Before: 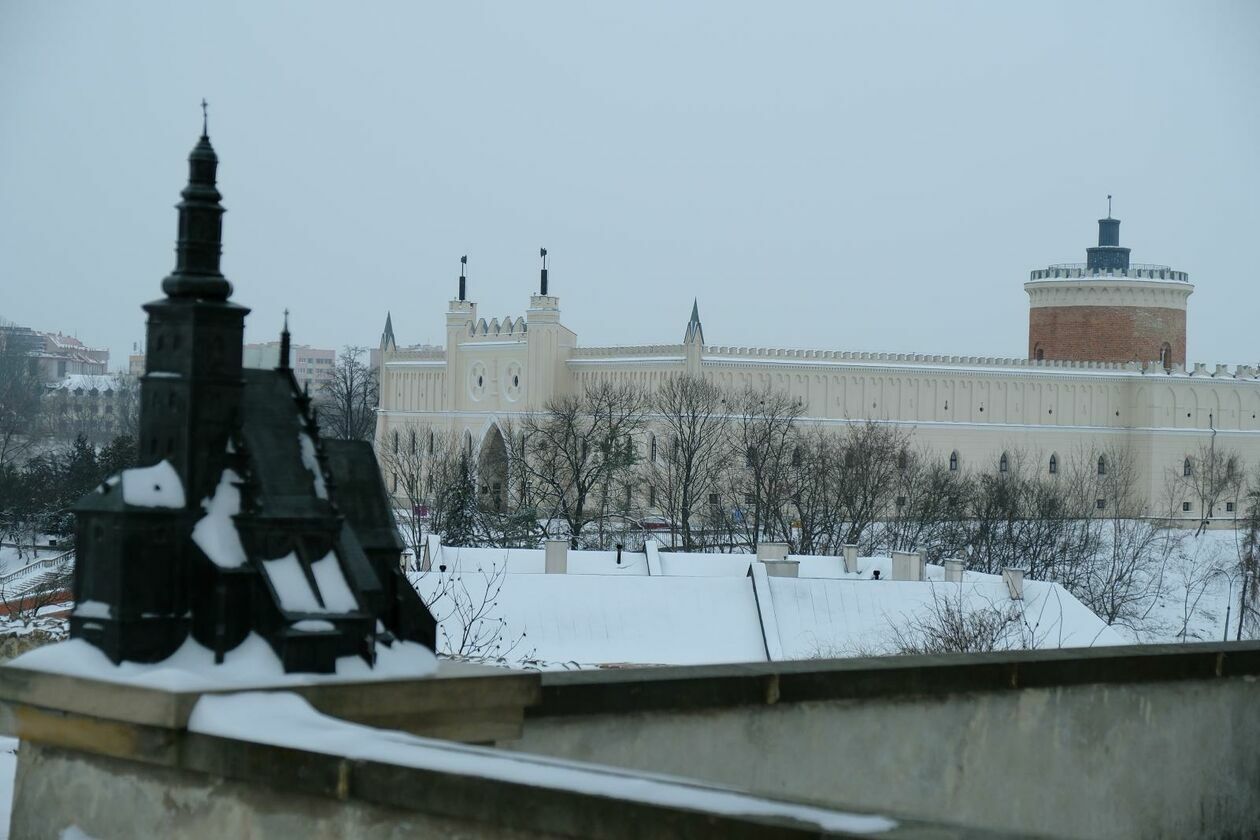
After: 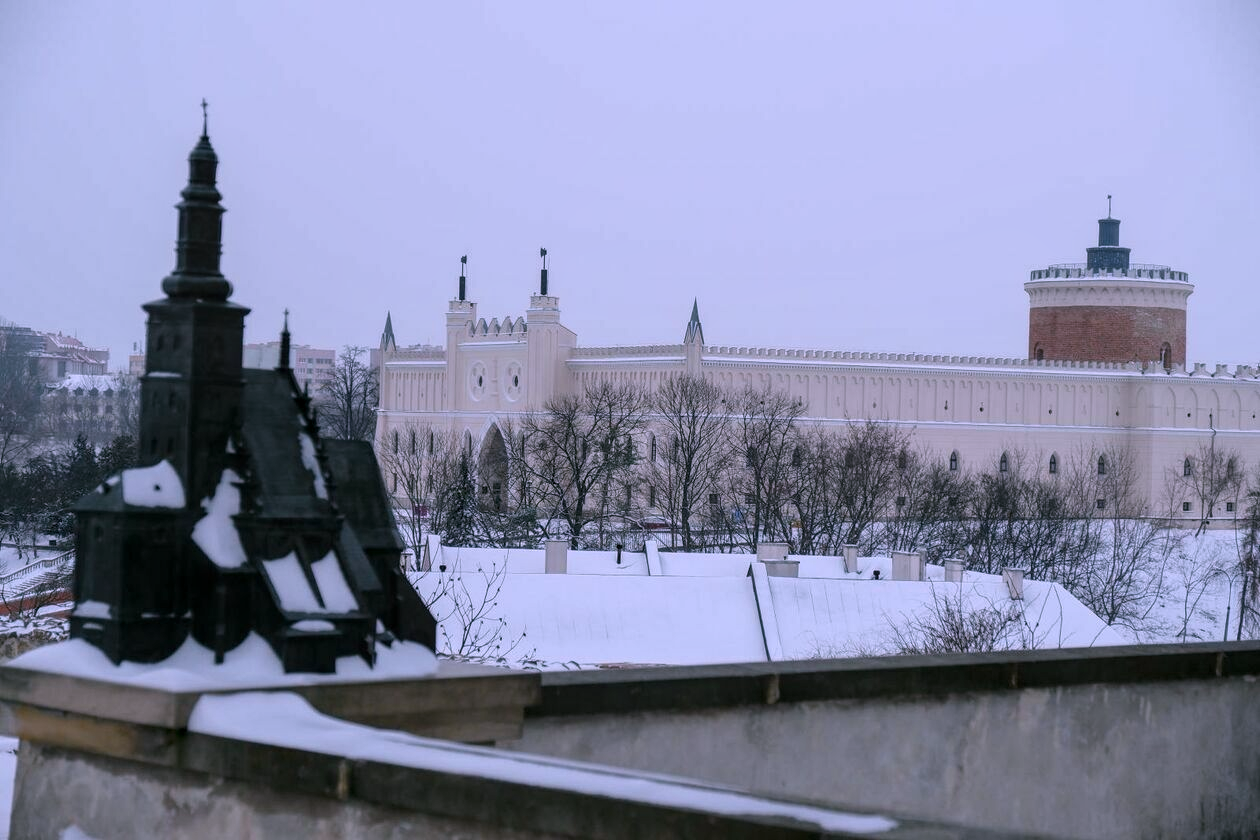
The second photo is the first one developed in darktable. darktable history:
local contrast: on, module defaults
color correction: highlights a* 15.37, highlights b* -20.64
